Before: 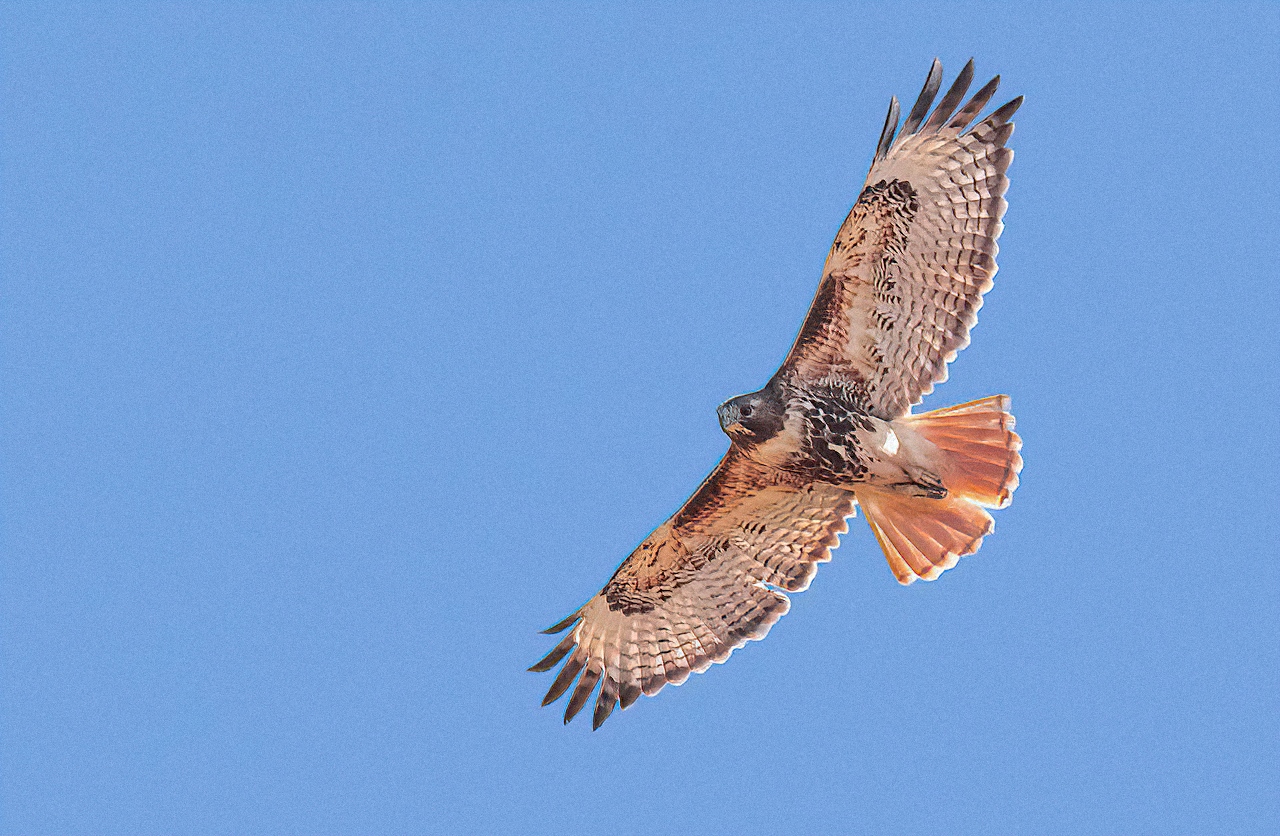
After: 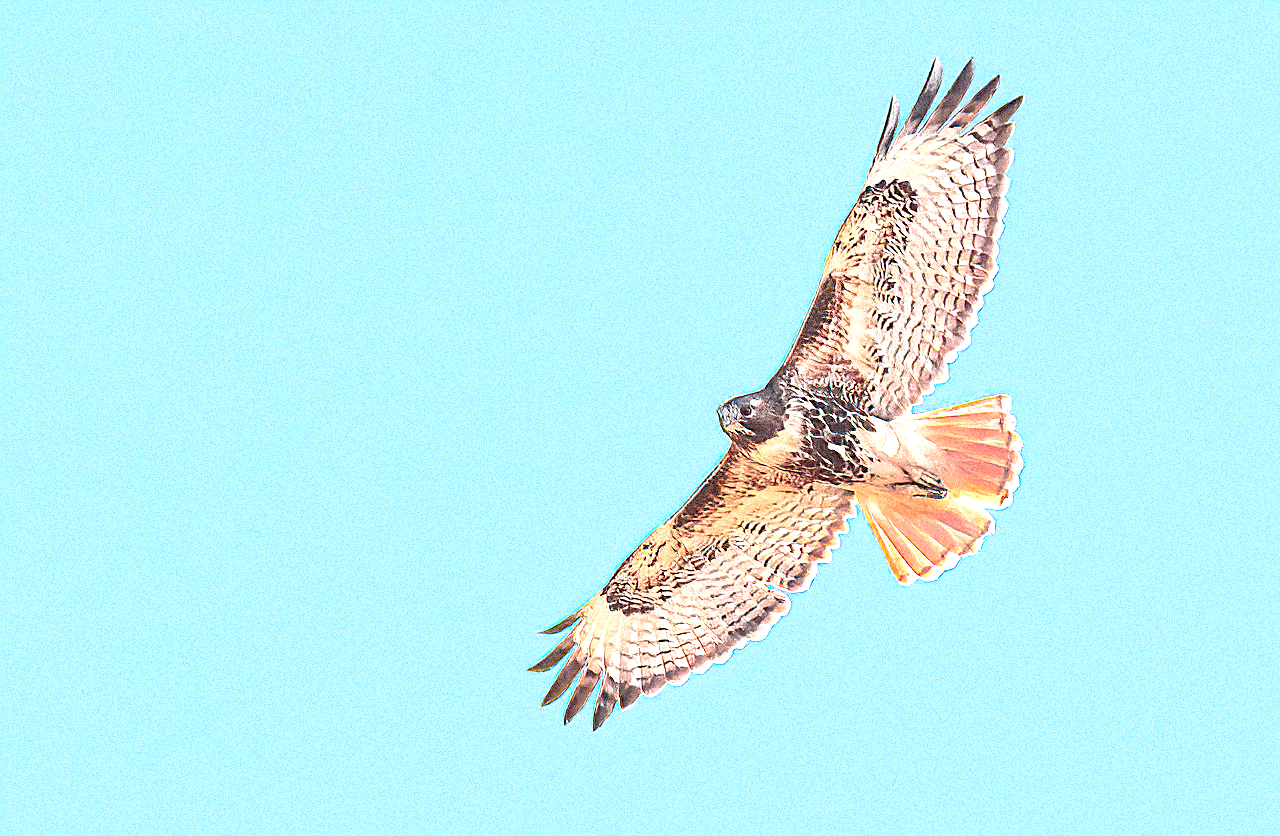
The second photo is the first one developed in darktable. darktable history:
exposure: black level correction 0, exposure 1.391 EV, compensate highlight preservation false
sharpen: on, module defaults
